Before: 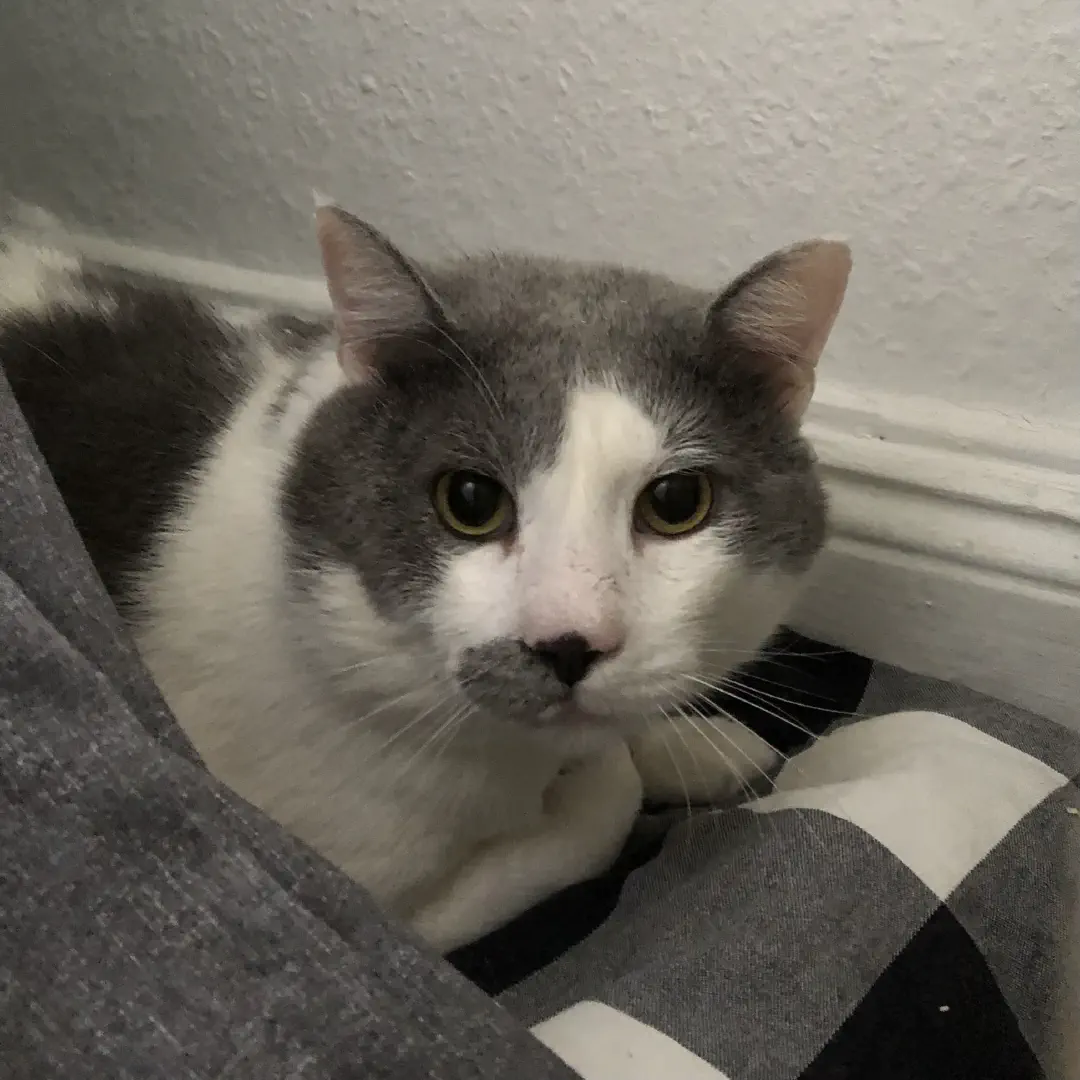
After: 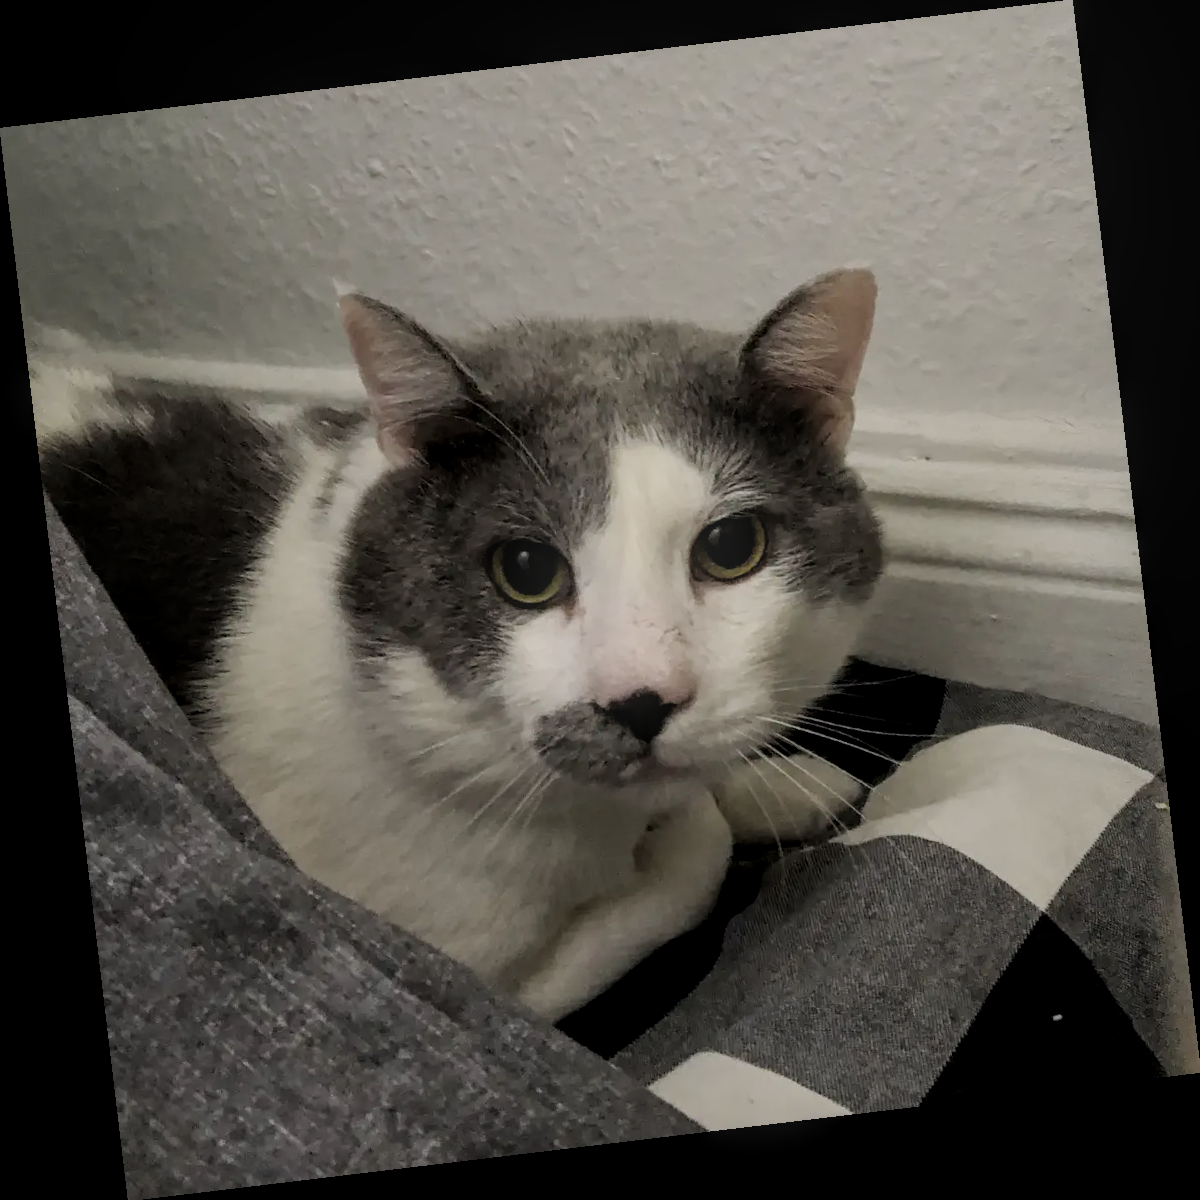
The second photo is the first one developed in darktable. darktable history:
filmic rgb: black relative exposure -7.65 EV, white relative exposure 4.56 EV, hardness 3.61
rotate and perspective: rotation -6.83°, automatic cropping off
local contrast: on, module defaults
bloom: threshold 82.5%, strength 16.25%
